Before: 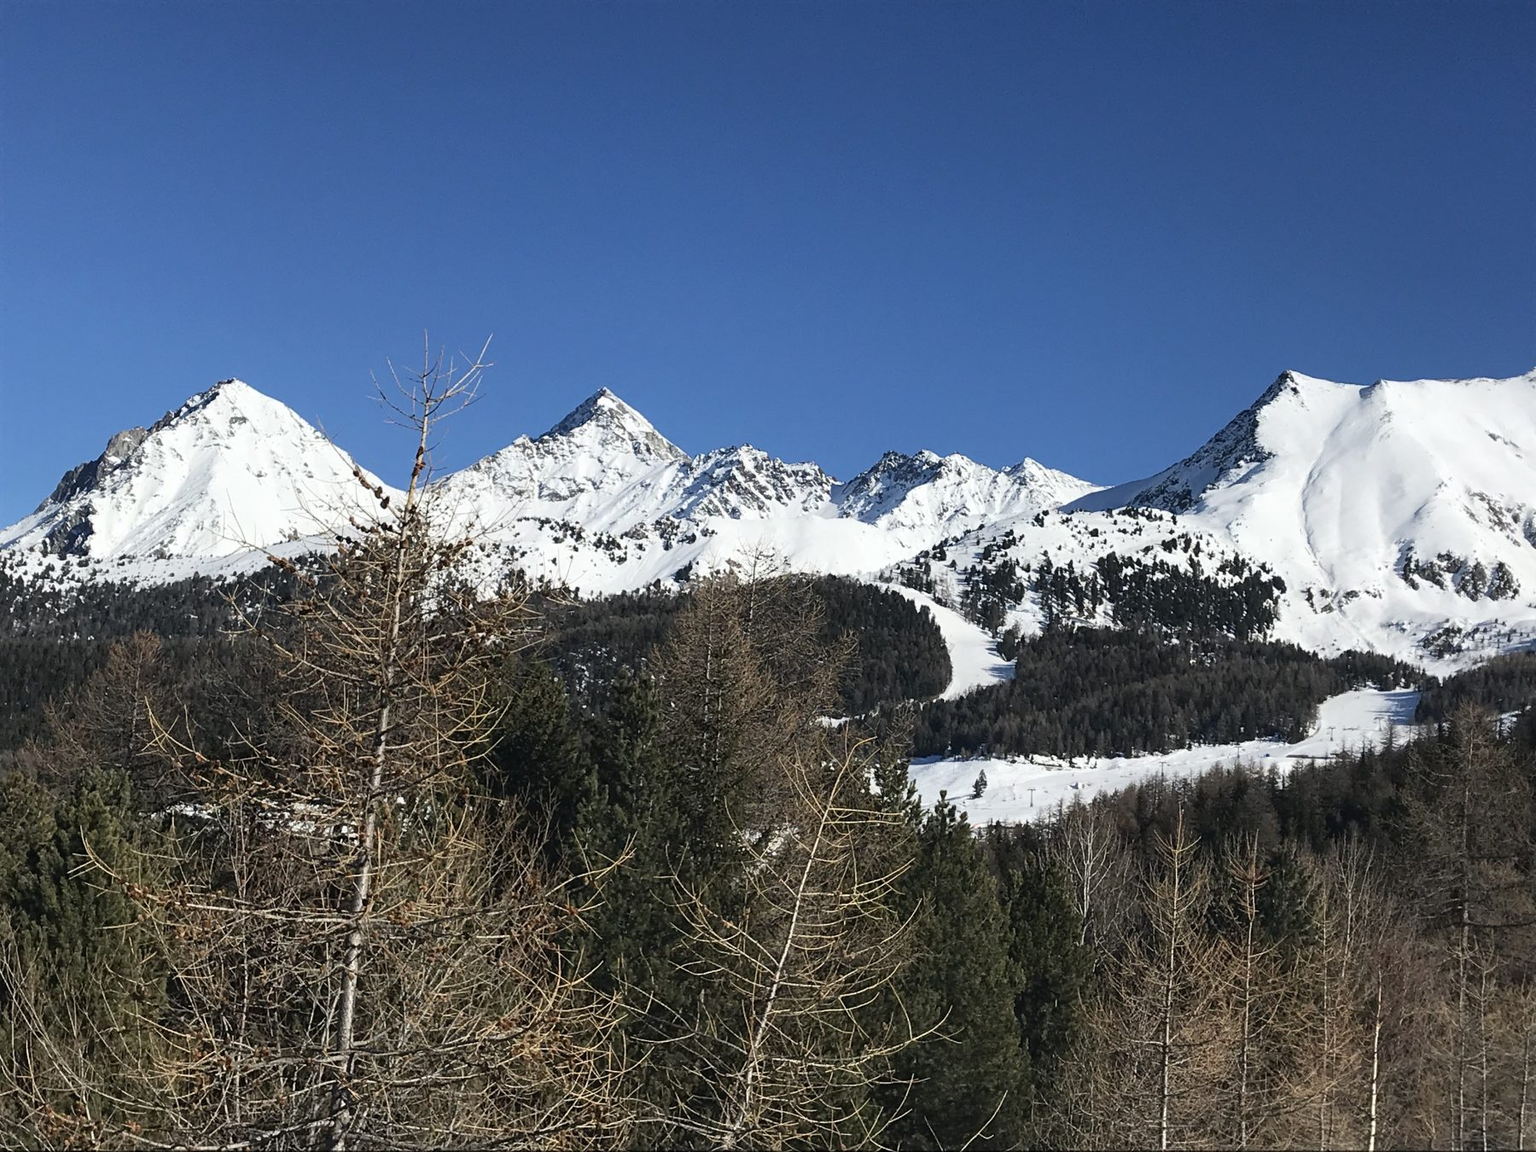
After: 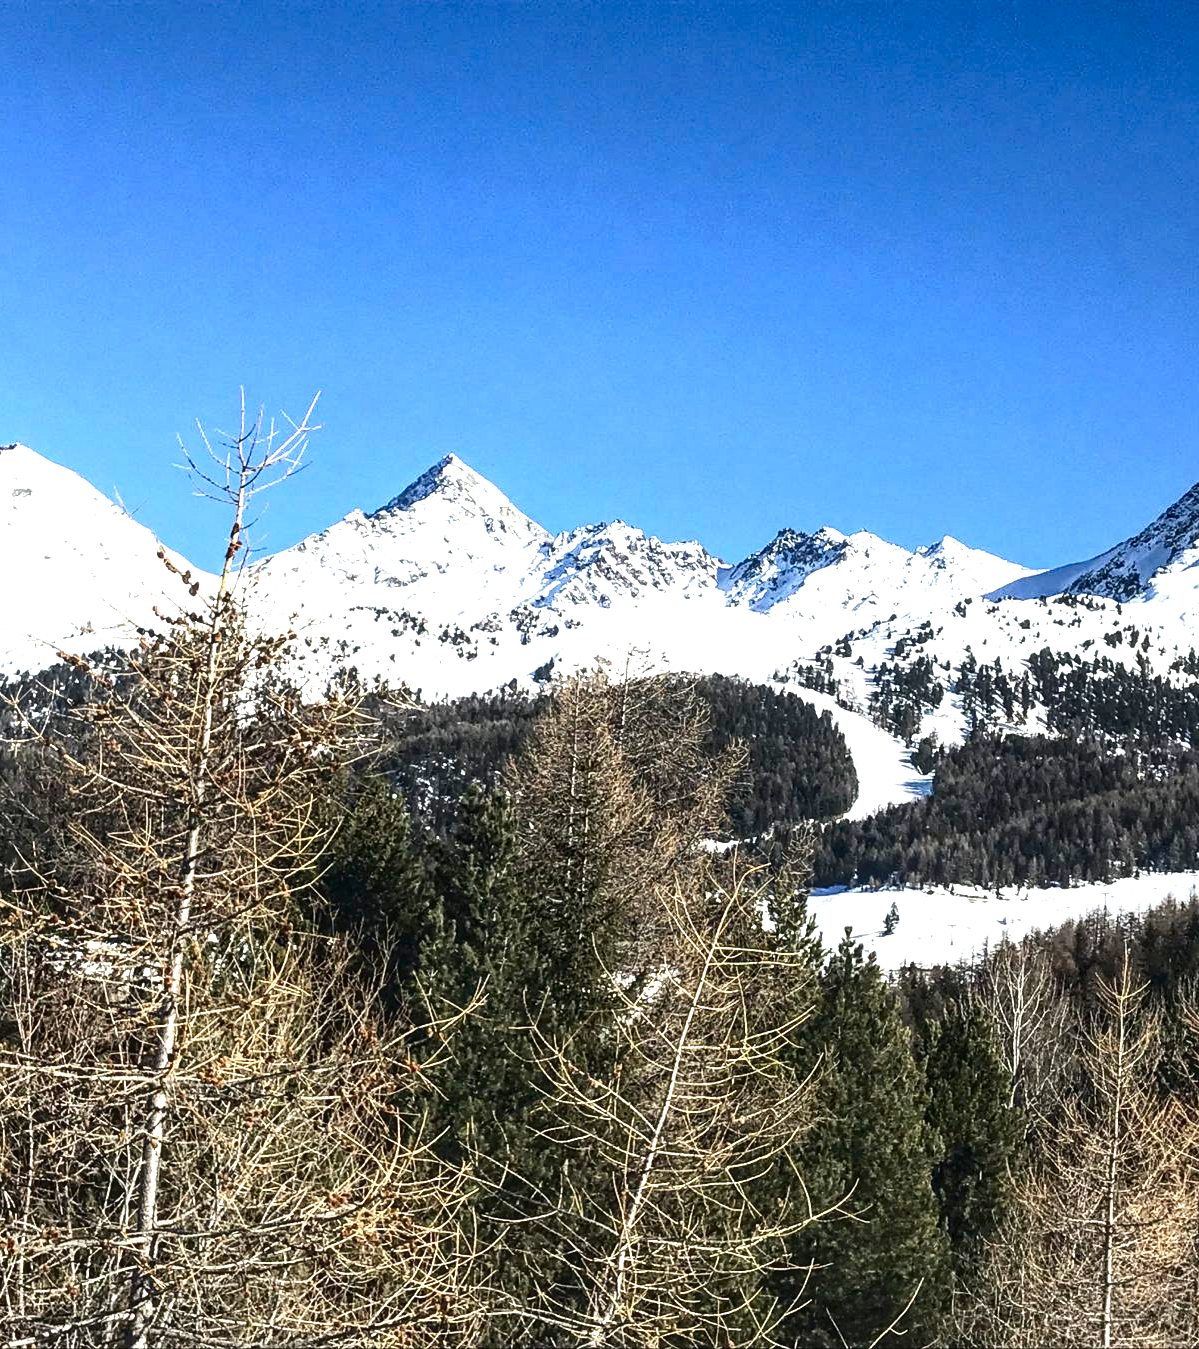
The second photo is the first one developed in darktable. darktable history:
exposure: black level correction 0, exposure 1.3 EV, compensate highlight preservation false
crop and rotate: left 14.292%, right 19.041%
contrast brightness saturation: contrast 0.21, brightness -0.11, saturation 0.21
local contrast: highlights 61%, detail 143%, midtone range 0.428
